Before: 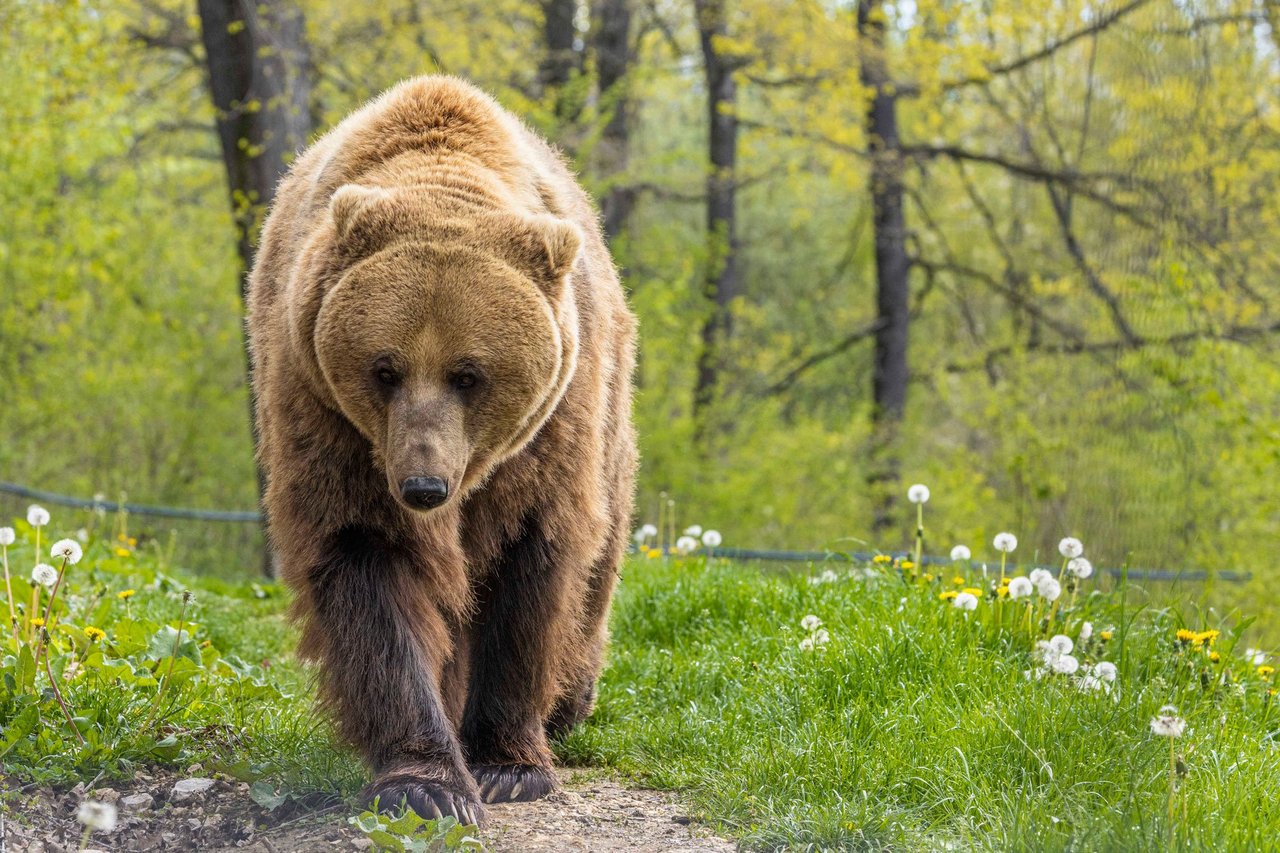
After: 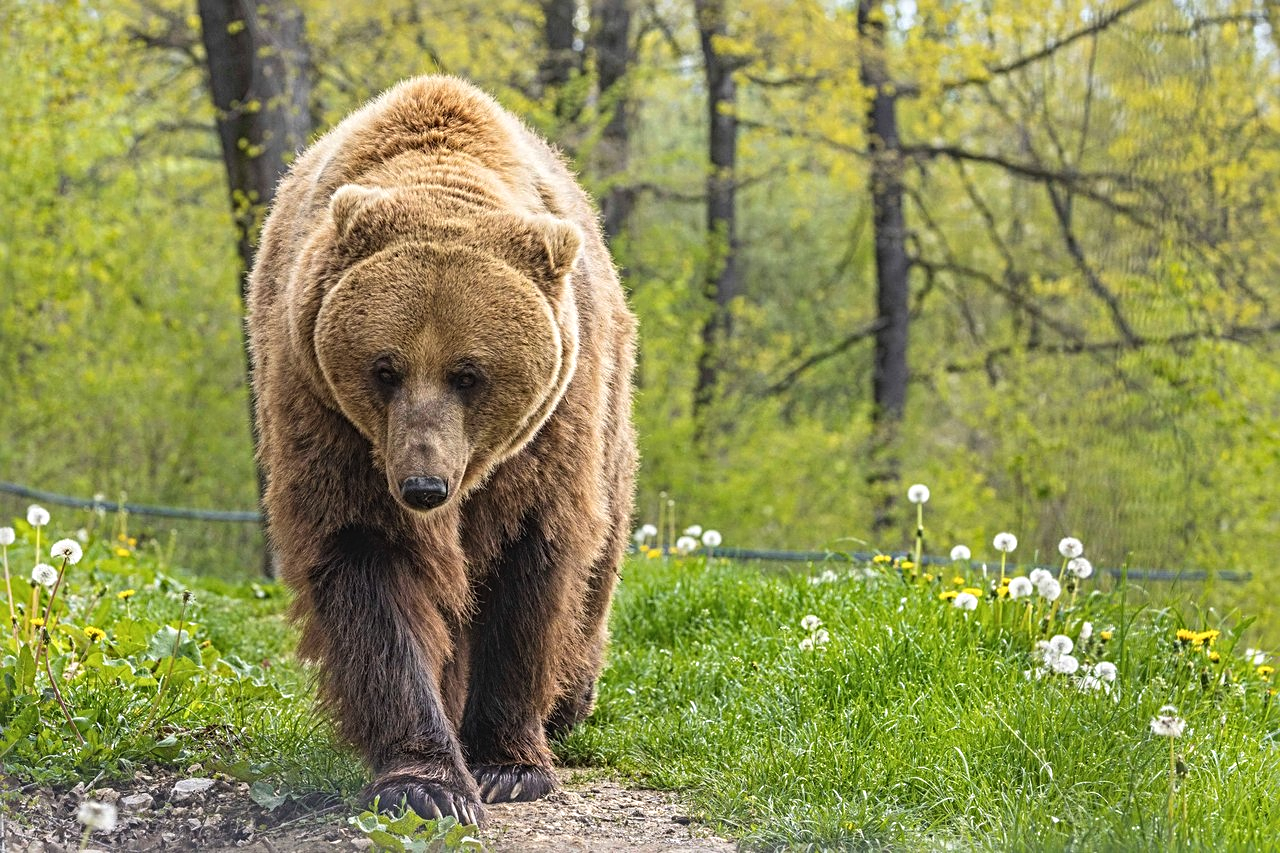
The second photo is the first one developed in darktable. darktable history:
sharpen: radius 4
exposure: black level correction -0.005, exposure 0.054 EV, compensate highlight preservation false
